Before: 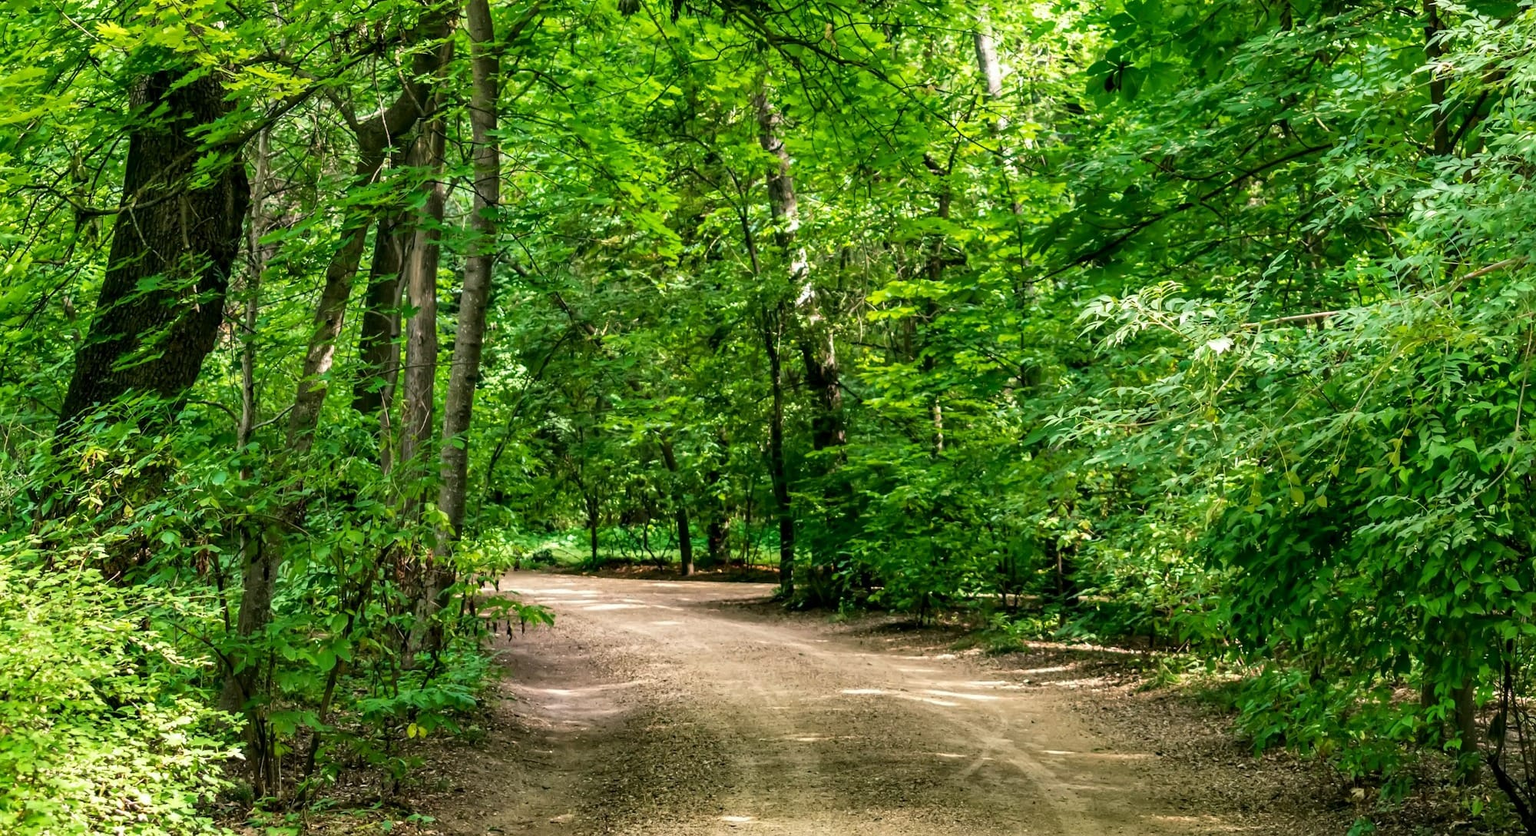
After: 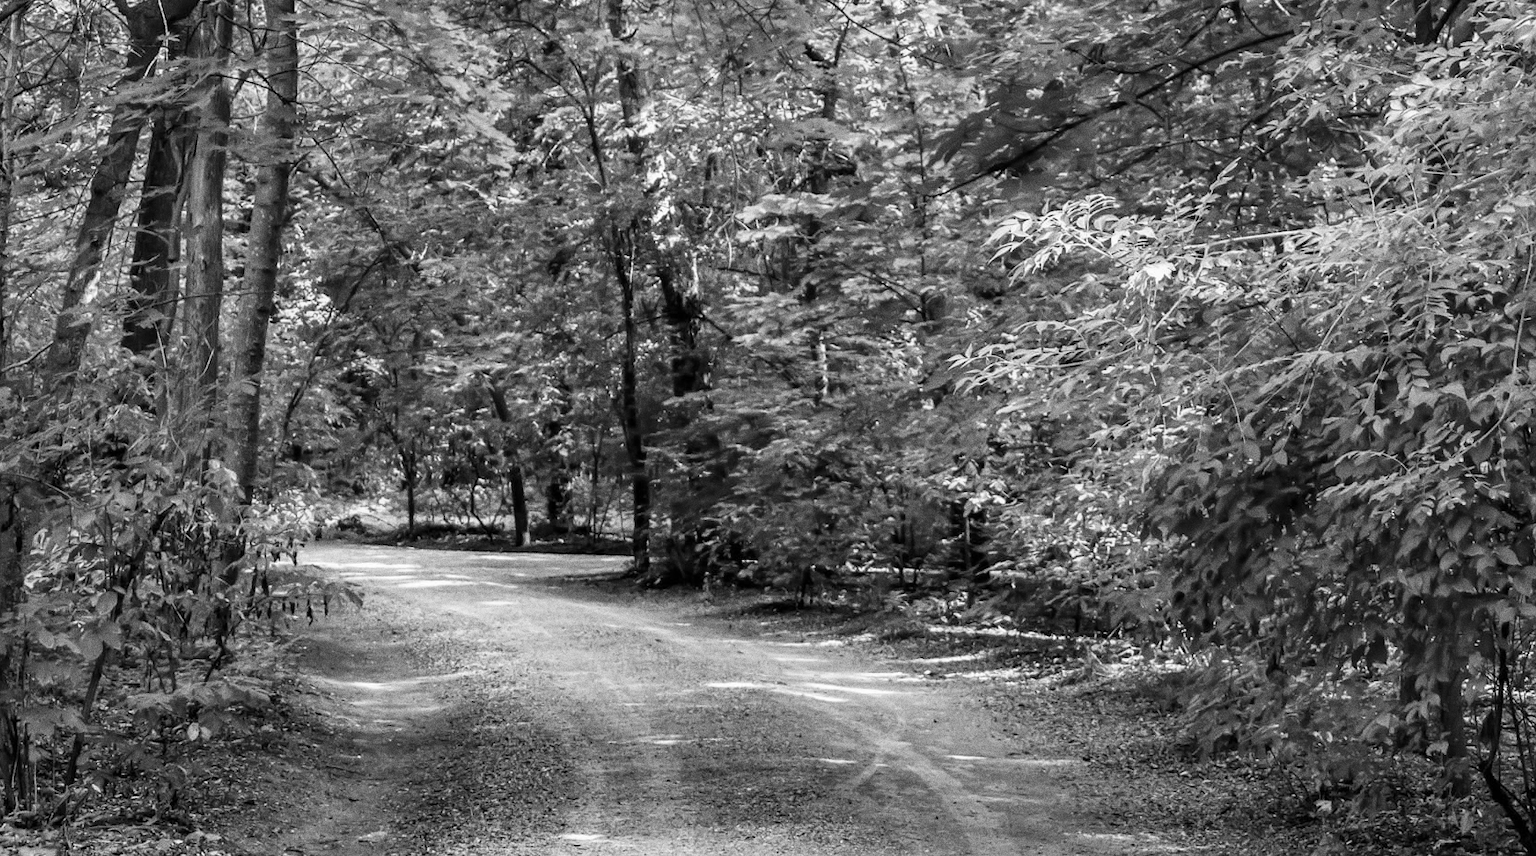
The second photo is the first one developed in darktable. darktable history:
grain: coarseness 9.61 ISO, strength 35.62%
crop: left 16.315%, top 14.246%
monochrome: on, module defaults
velvia: on, module defaults
